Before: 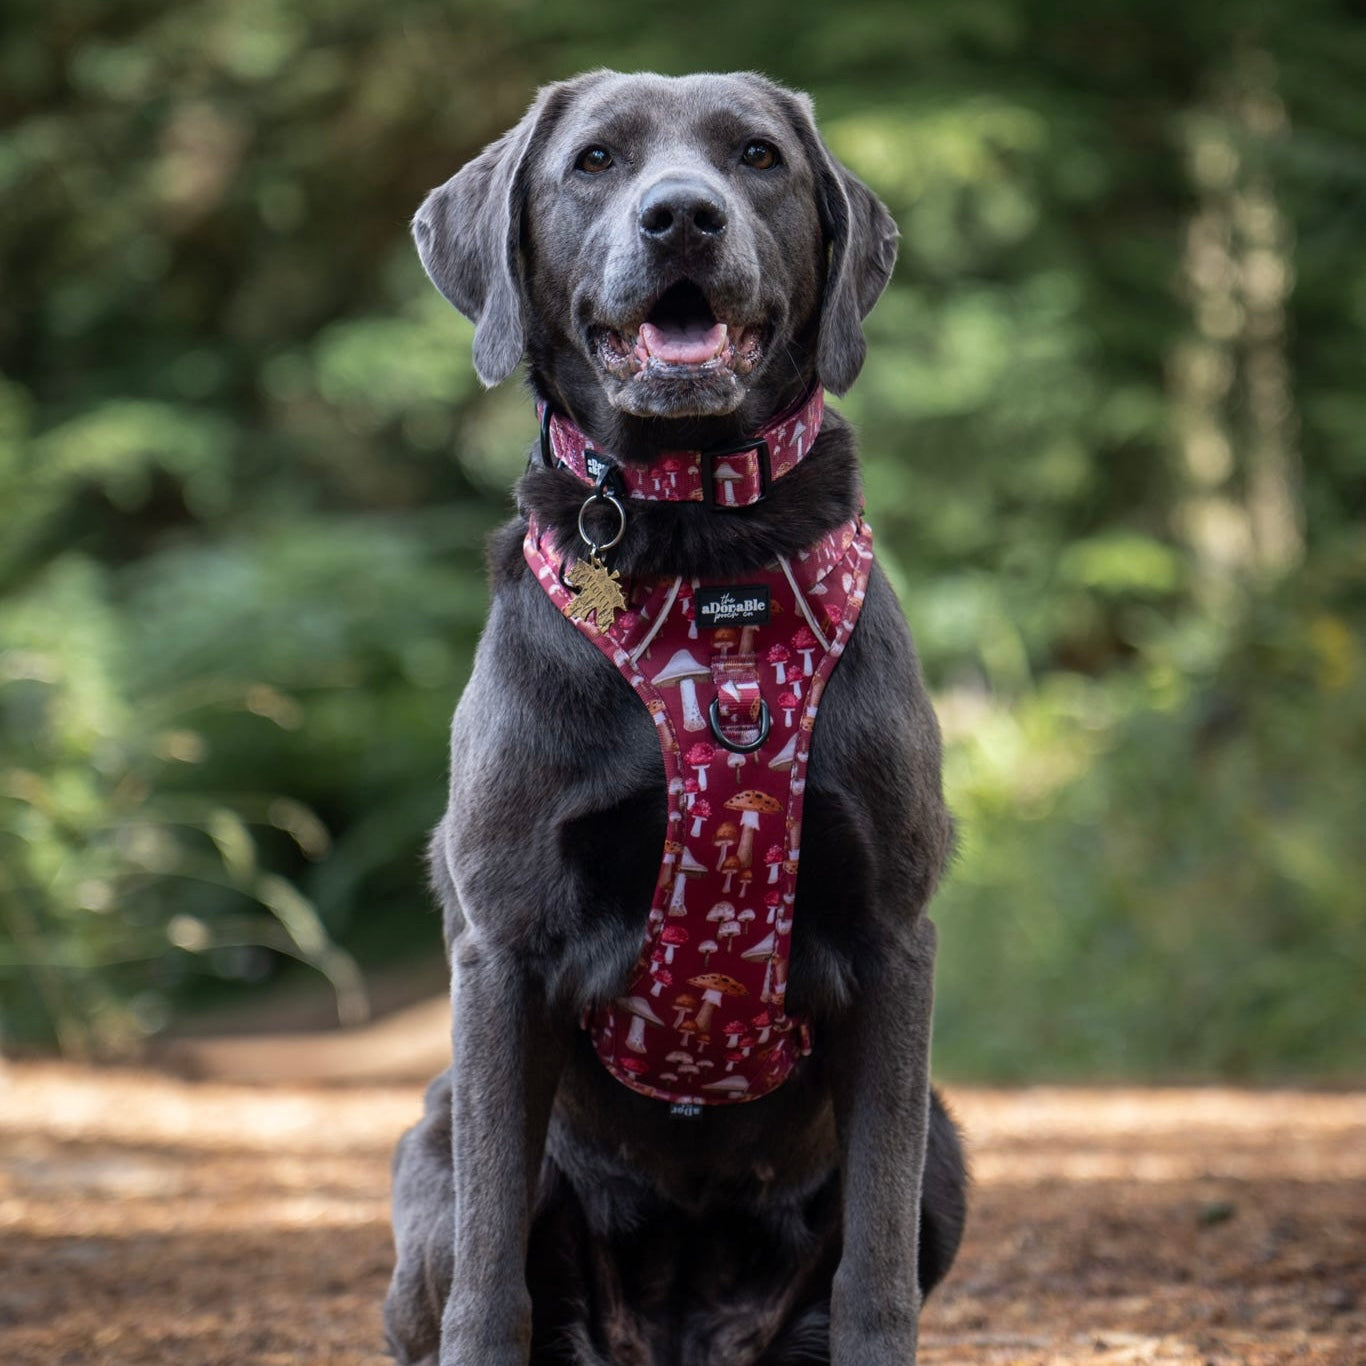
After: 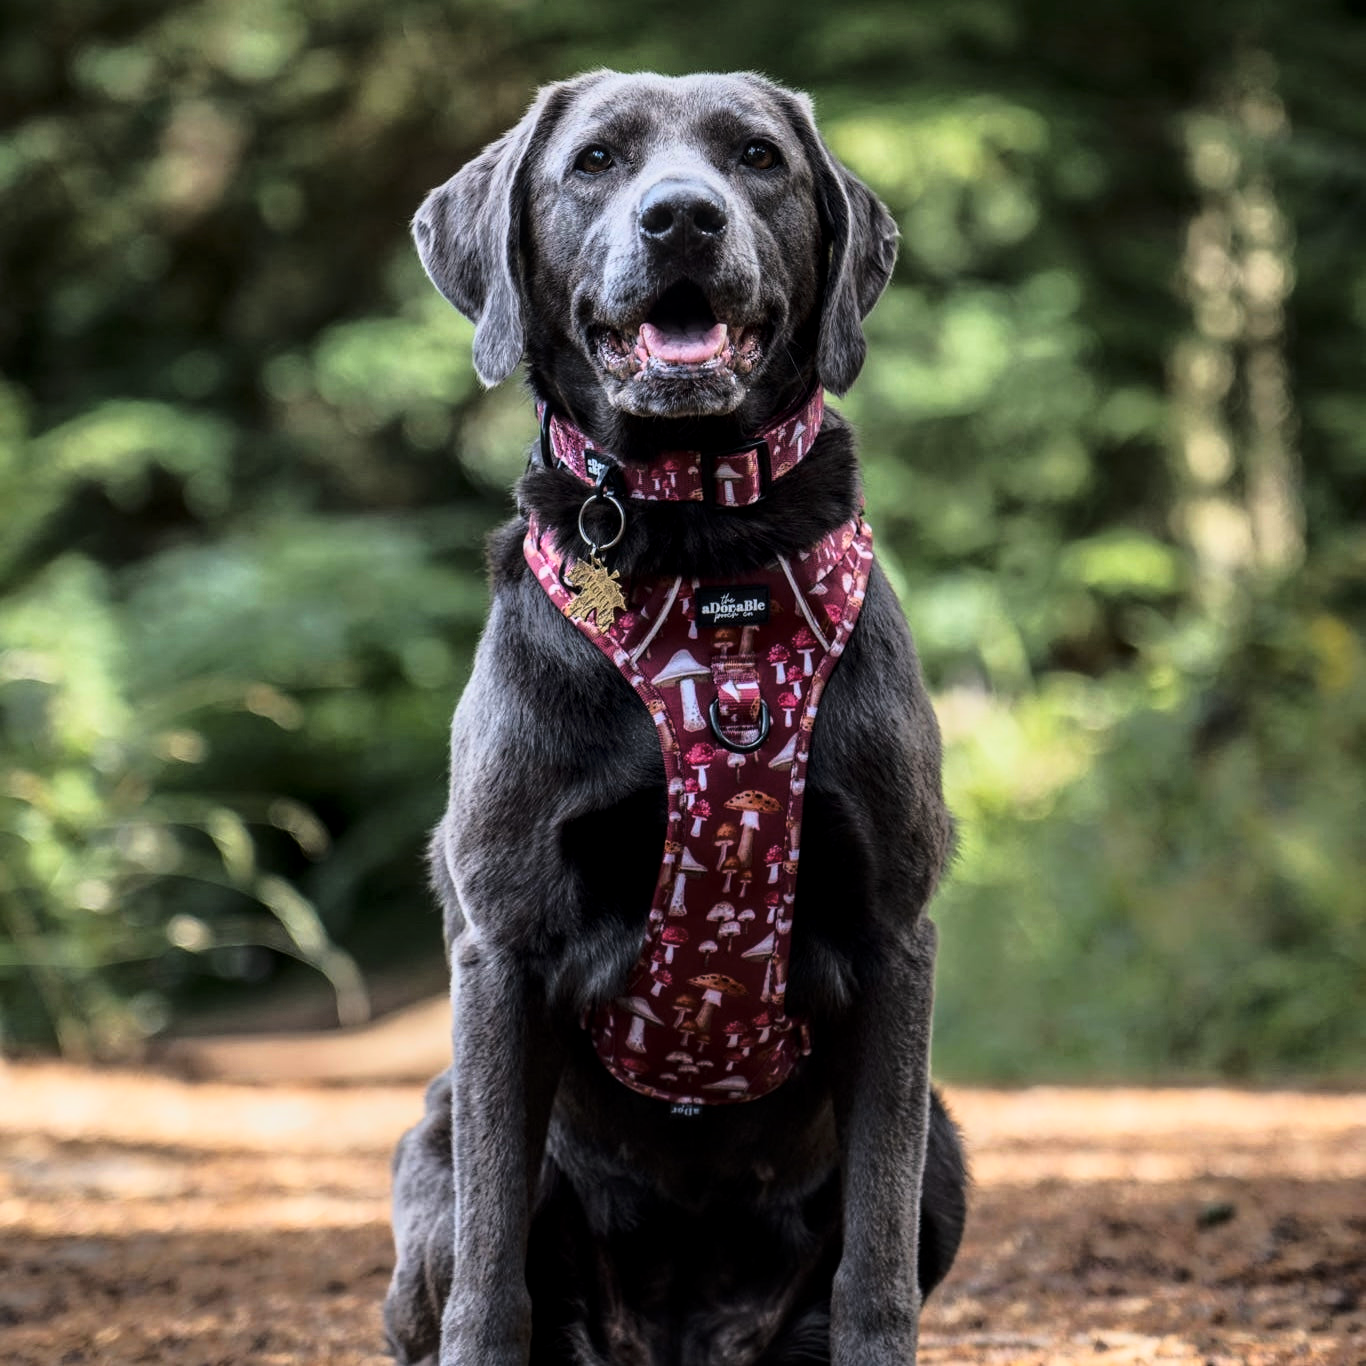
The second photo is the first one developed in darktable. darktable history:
tone curve: curves: ch0 [(0, 0) (0.081, 0.044) (0.192, 0.125) (0.283, 0.238) (0.416, 0.449) (0.495, 0.524) (0.661, 0.756) (0.788, 0.87) (1, 0.951)]; ch1 [(0, 0) (0.161, 0.092) (0.35, 0.33) (0.392, 0.392) (0.427, 0.426) (0.479, 0.472) (0.505, 0.497) (0.521, 0.524) (0.567, 0.56) (0.583, 0.592) (0.625, 0.627) (0.678, 0.733) (1, 1)]; ch2 [(0, 0) (0.346, 0.362) (0.404, 0.427) (0.502, 0.499) (0.531, 0.523) (0.544, 0.561) (0.58, 0.59) (0.629, 0.642) (0.717, 0.678) (1, 1)], color space Lab, linked channels, preserve colors none
local contrast: on, module defaults
